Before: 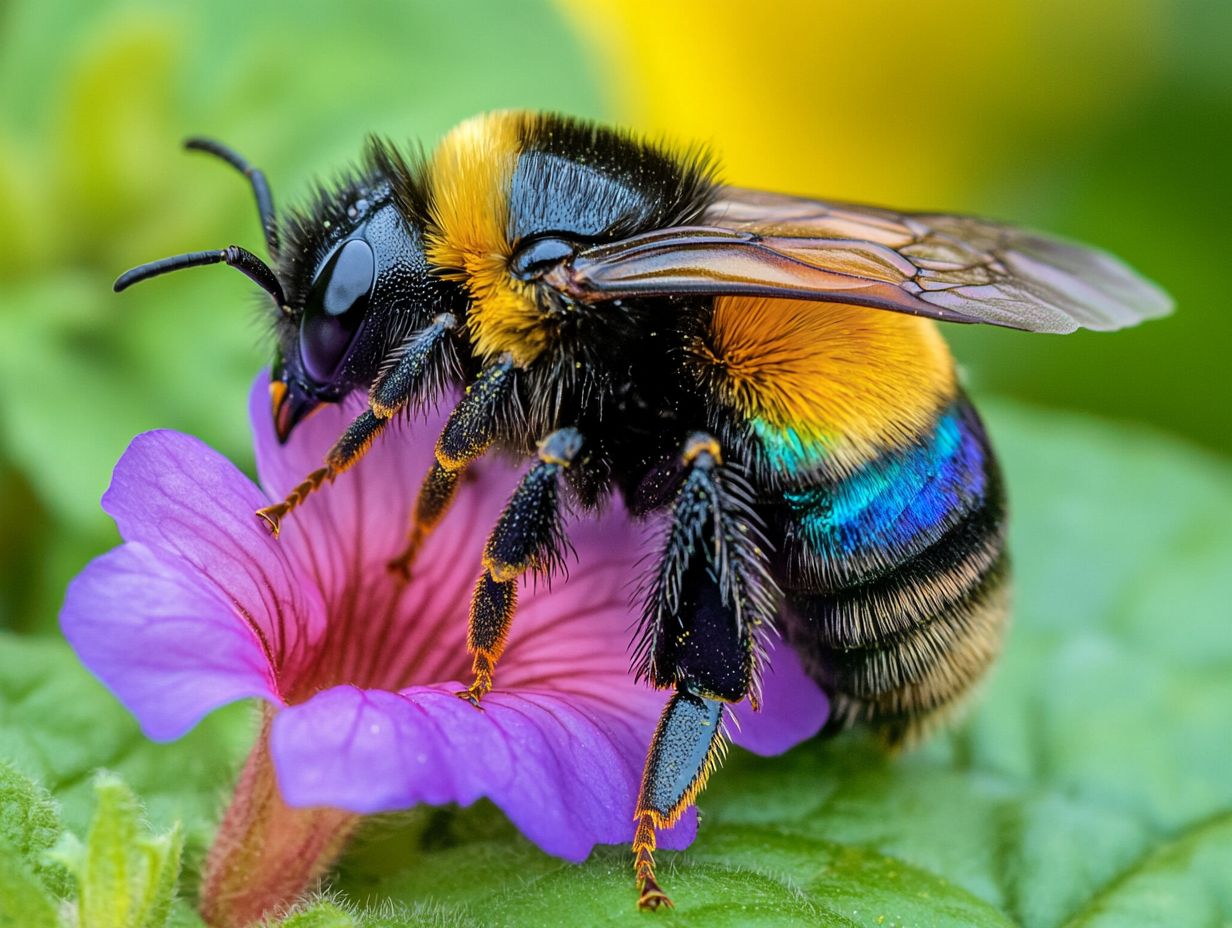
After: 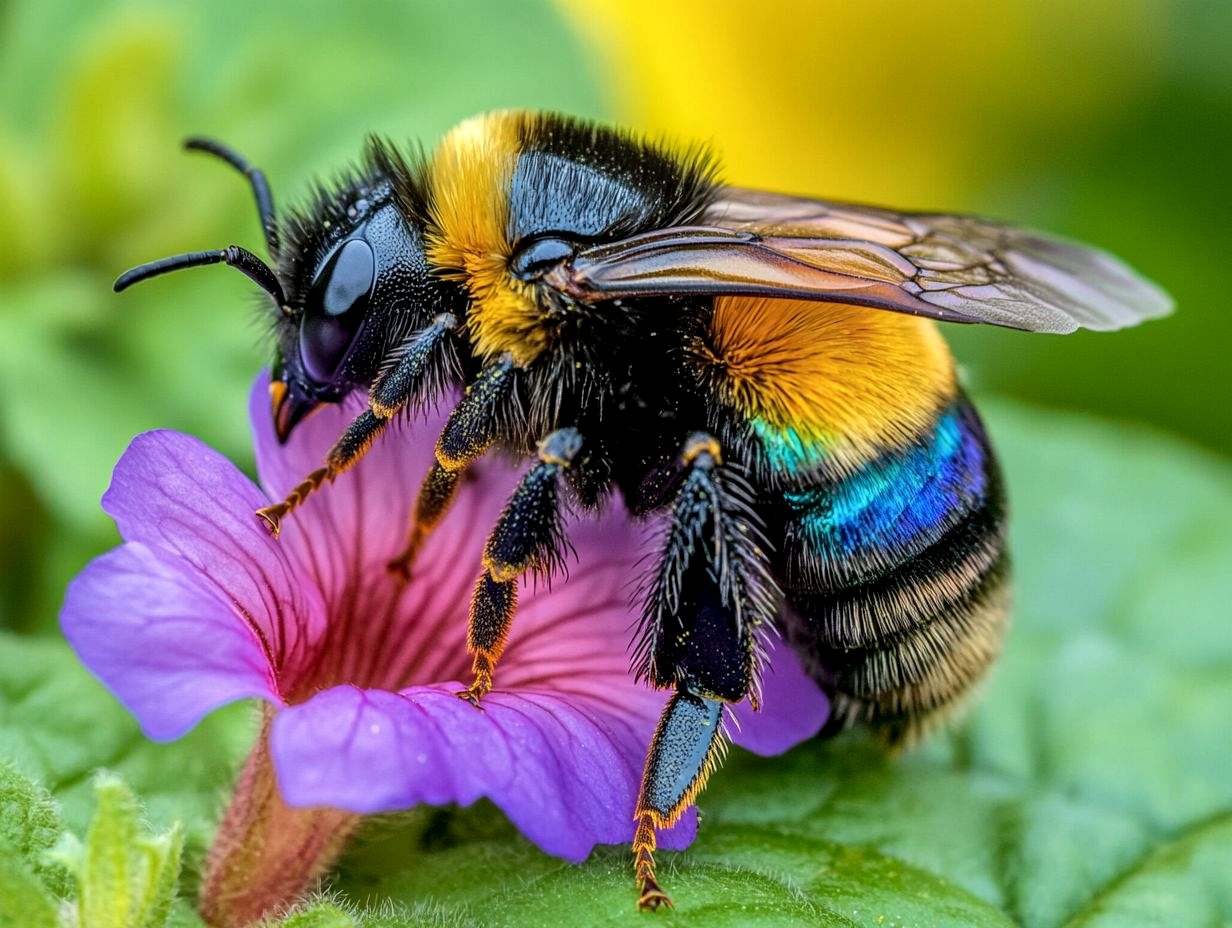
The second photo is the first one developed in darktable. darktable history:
bloom: size 15%, threshold 97%, strength 7%
local contrast: detail 130%
